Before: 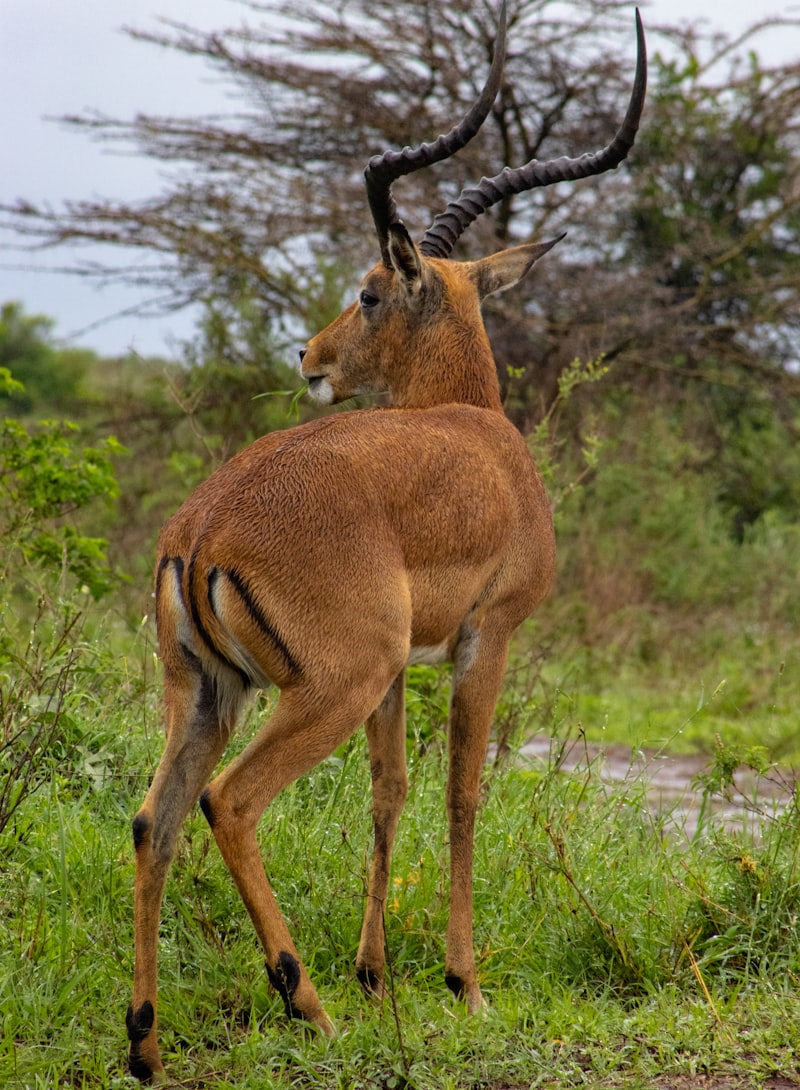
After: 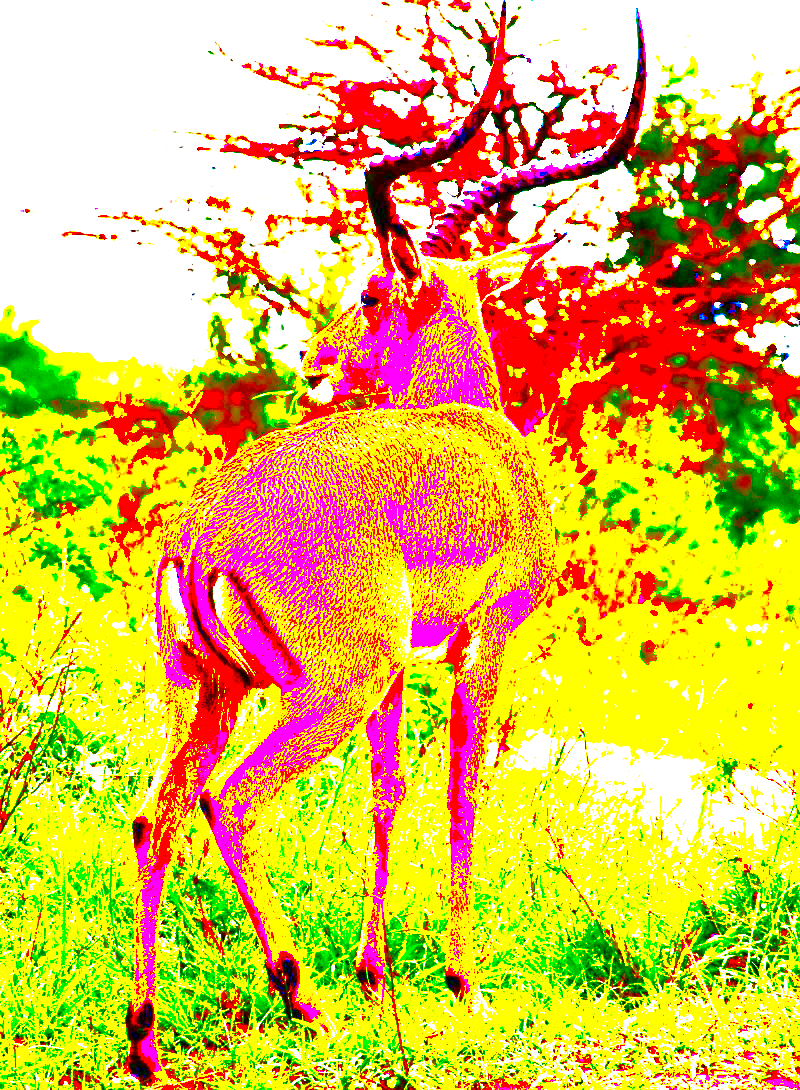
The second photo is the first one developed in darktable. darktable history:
exposure: black level correction 0.099, exposure 3.063 EV, compensate exposure bias true, compensate highlight preservation false
contrast brightness saturation: saturation -0.049
sharpen: on, module defaults
